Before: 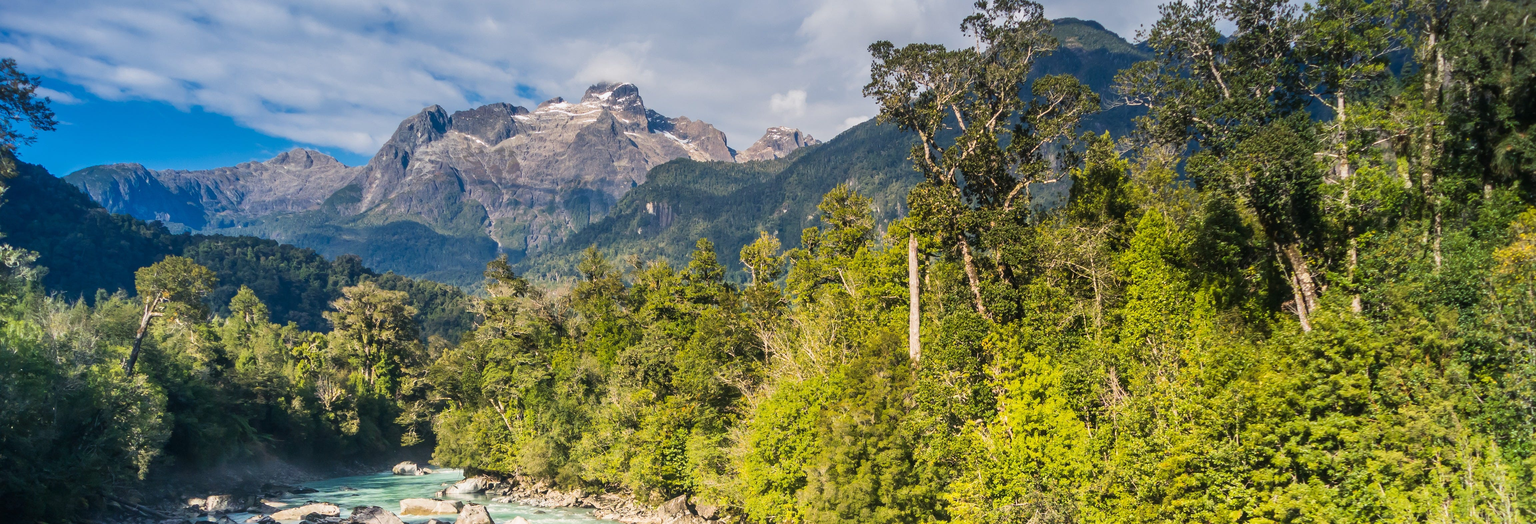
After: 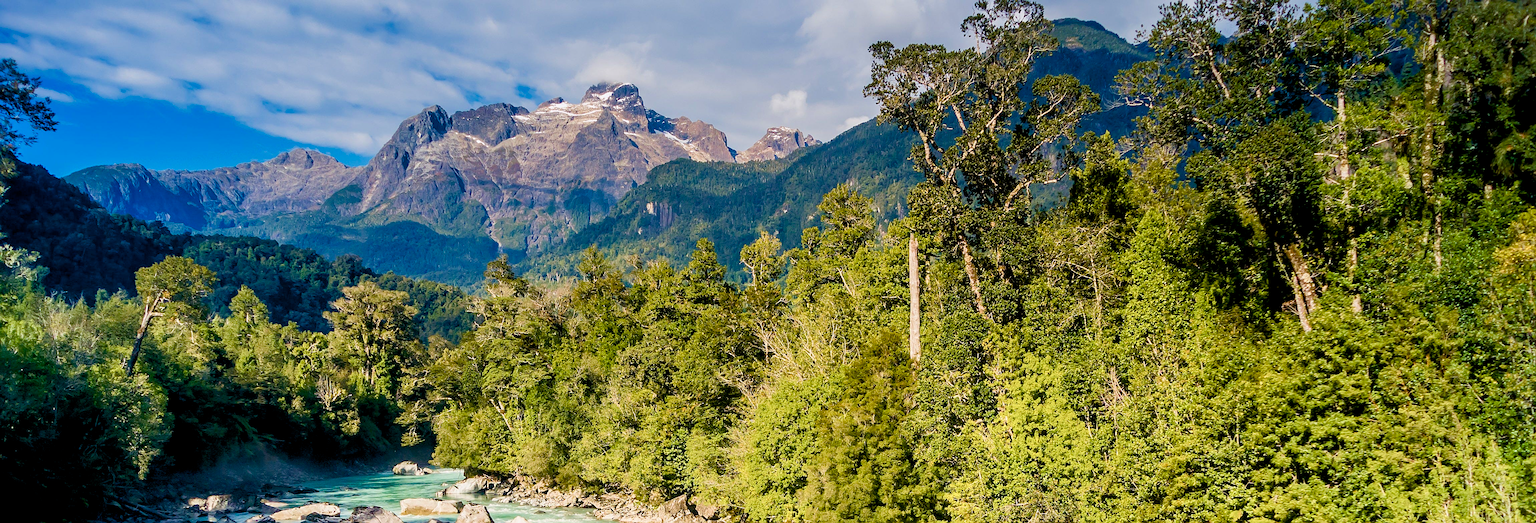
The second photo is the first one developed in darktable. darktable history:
velvia: strength 27.58%
sharpen: on, module defaults
color balance rgb: global offset › luminance -1.435%, perceptual saturation grading › global saturation 0.771%, perceptual saturation grading › highlights -29.36%, perceptual saturation grading › mid-tones 30.136%, perceptual saturation grading › shadows 60.249%, global vibrance 20%
